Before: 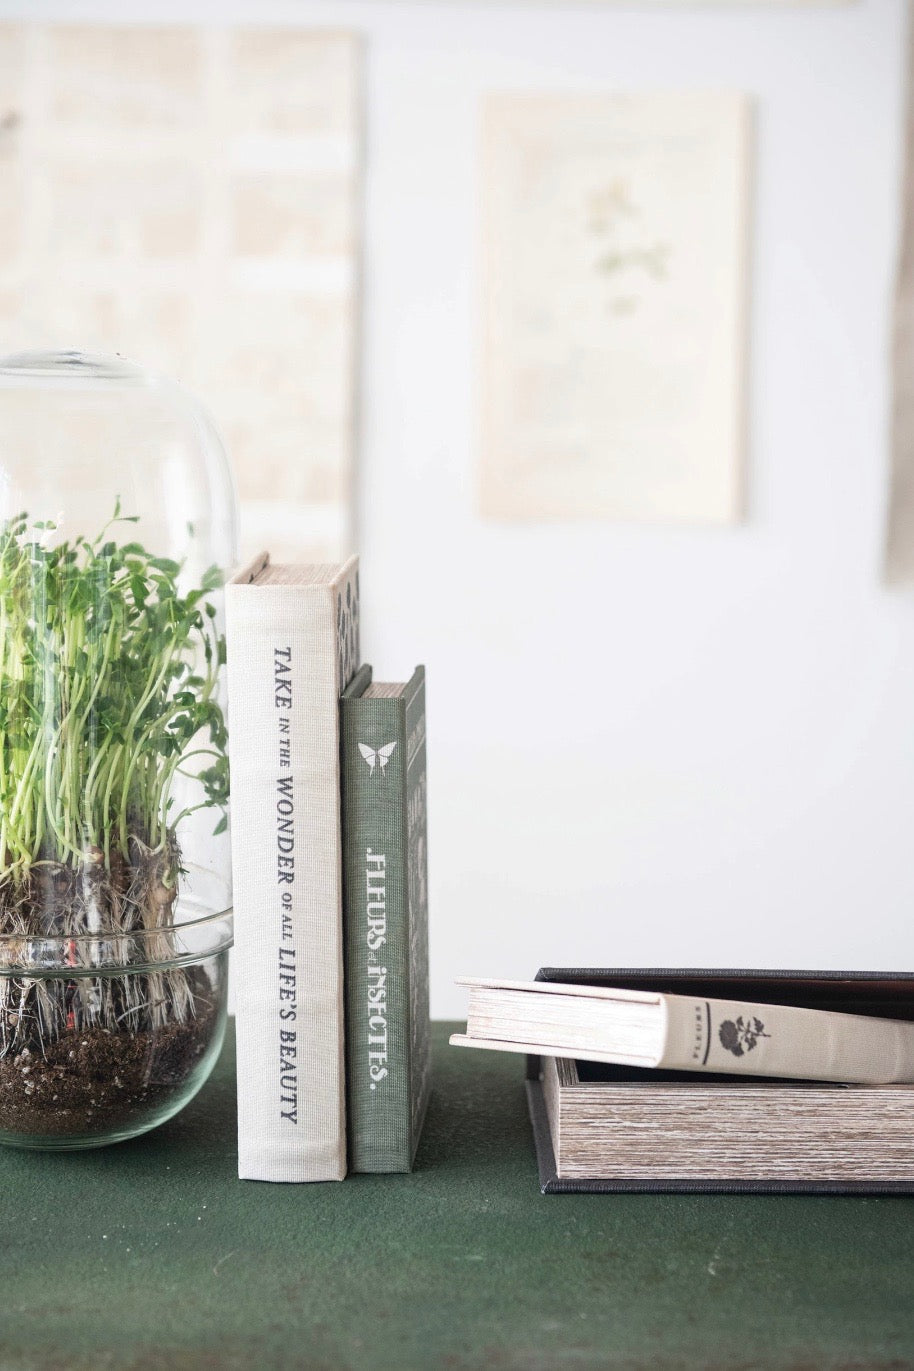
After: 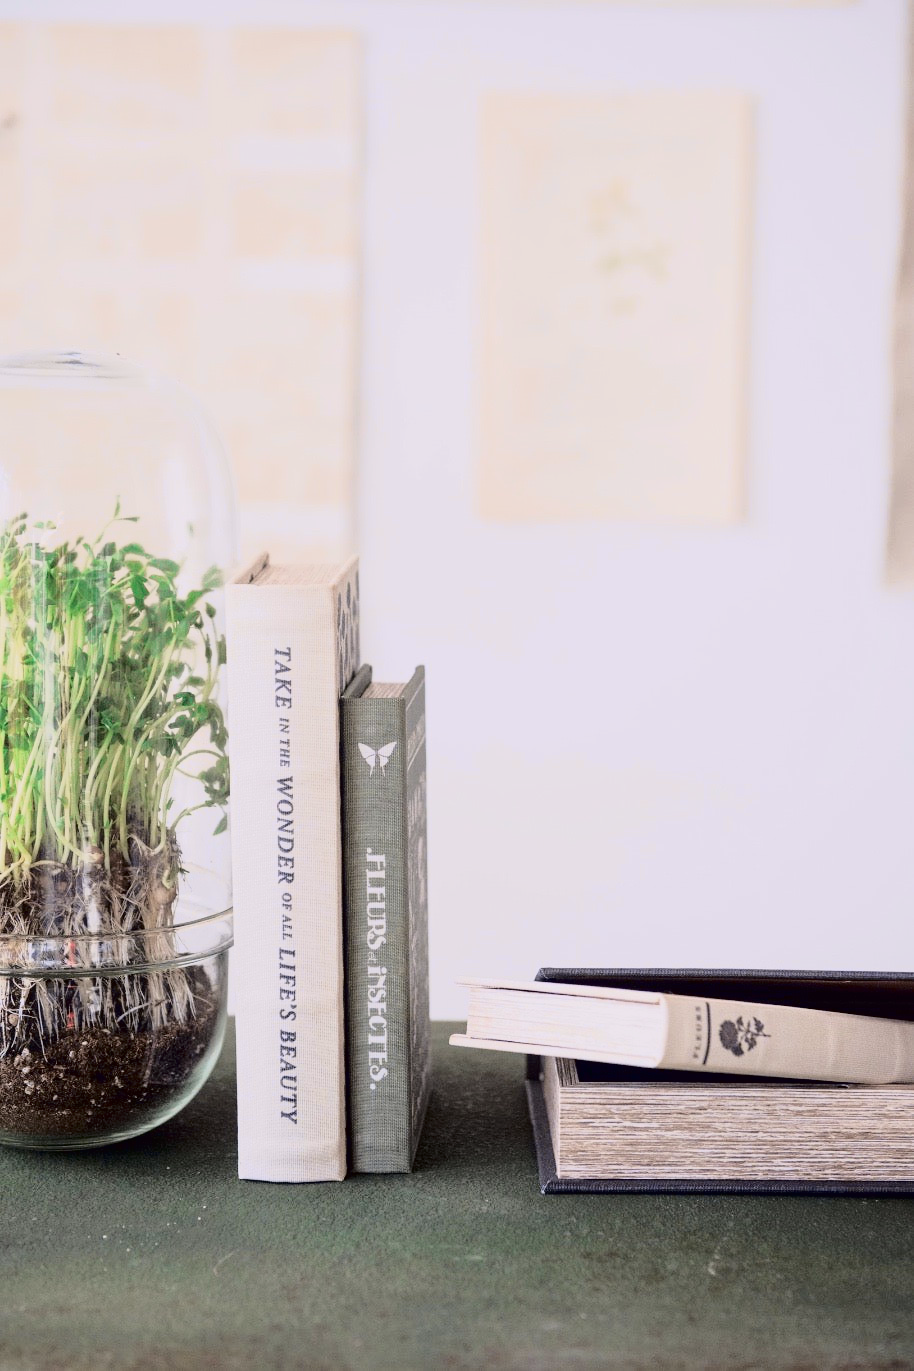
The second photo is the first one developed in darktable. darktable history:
tone curve: curves: ch0 [(0.003, 0.003) (0.104, 0.026) (0.236, 0.181) (0.401, 0.443) (0.495, 0.55) (0.625, 0.67) (0.819, 0.841) (0.96, 0.899)]; ch1 [(0, 0) (0.161, 0.092) (0.37, 0.302) (0.424, 0.402) (0.45, 0.466) (0.495, 0.51) (0.573, 0.571) (0.638, 0.641) (0.751, 0.741) (1, 1)]; ch2 [(0, 0) (0.352, 0.403) (0.466, 0.443) (0.524, 0.526) (0.56, 0.556) (1, 1)], color space Lab, independent channels, preserve colors none
